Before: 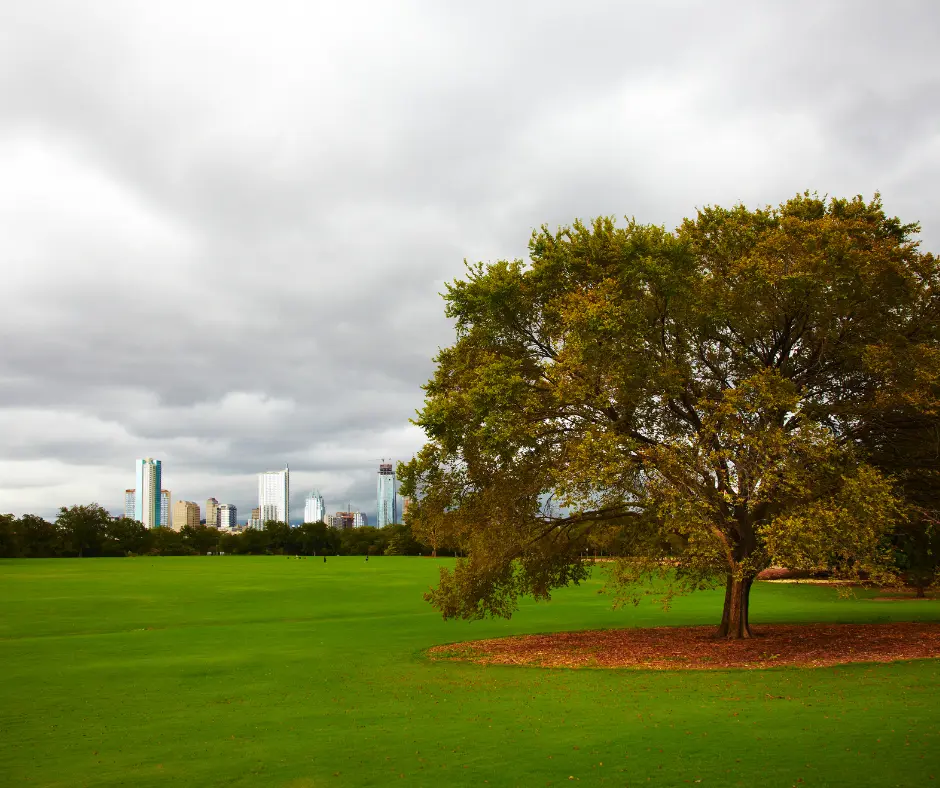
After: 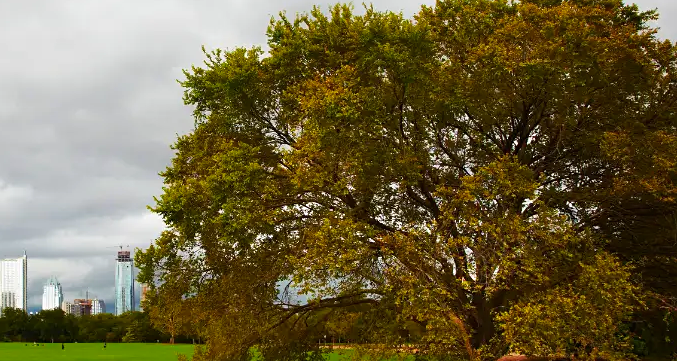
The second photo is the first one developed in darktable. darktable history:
contrast brightness saturation: saturation 0.13
crop and rotate: left 27.938%, top 27.046%, bottom 27.046%
sharpen: amount 0.2
